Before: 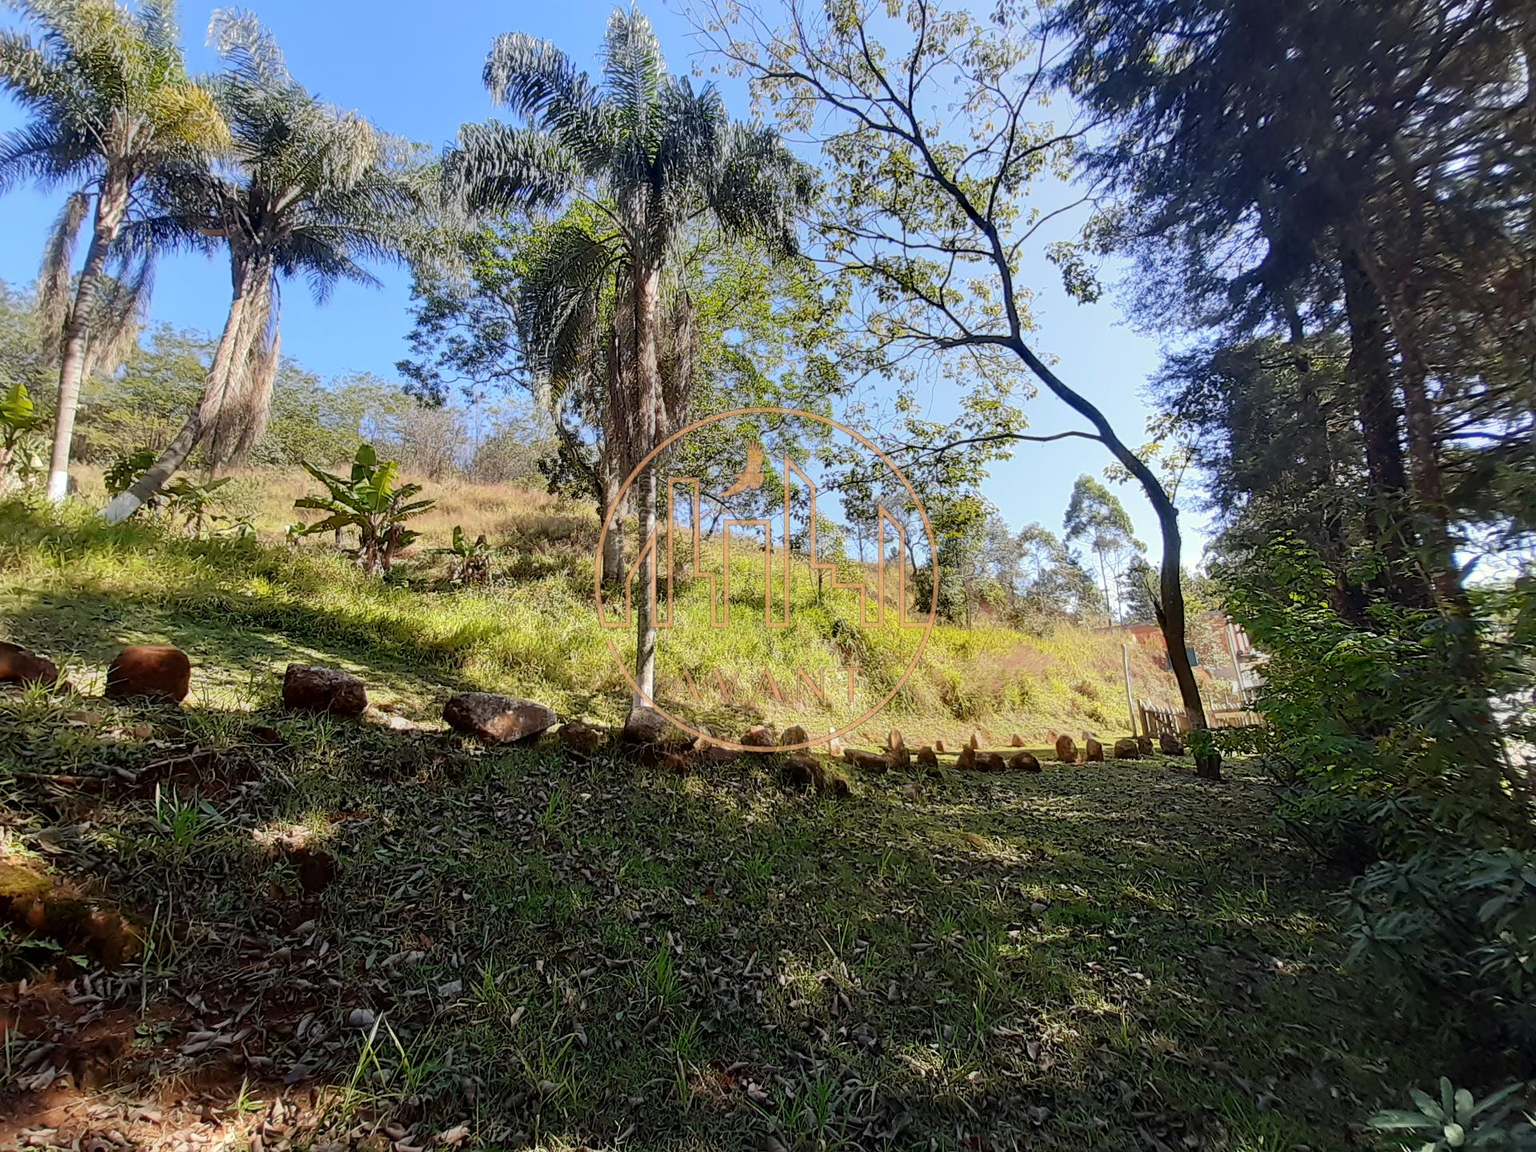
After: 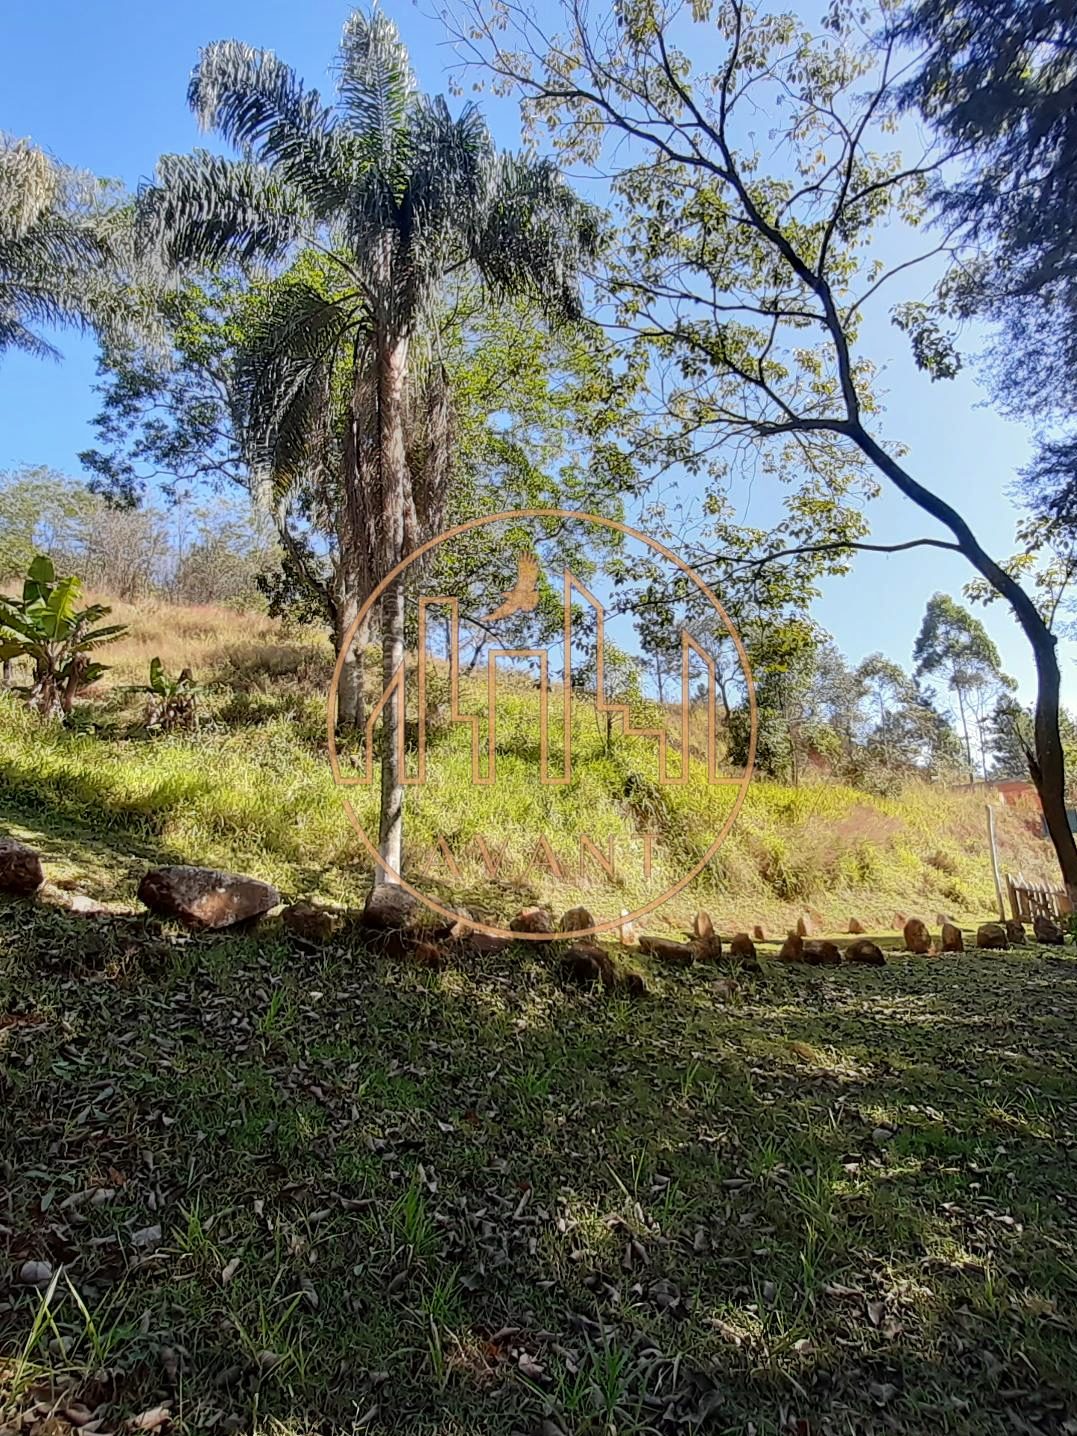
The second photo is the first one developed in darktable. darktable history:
crop: left 21.674%, right 22.086%
shadows and highlights: shadows 5, soften with gaussian
